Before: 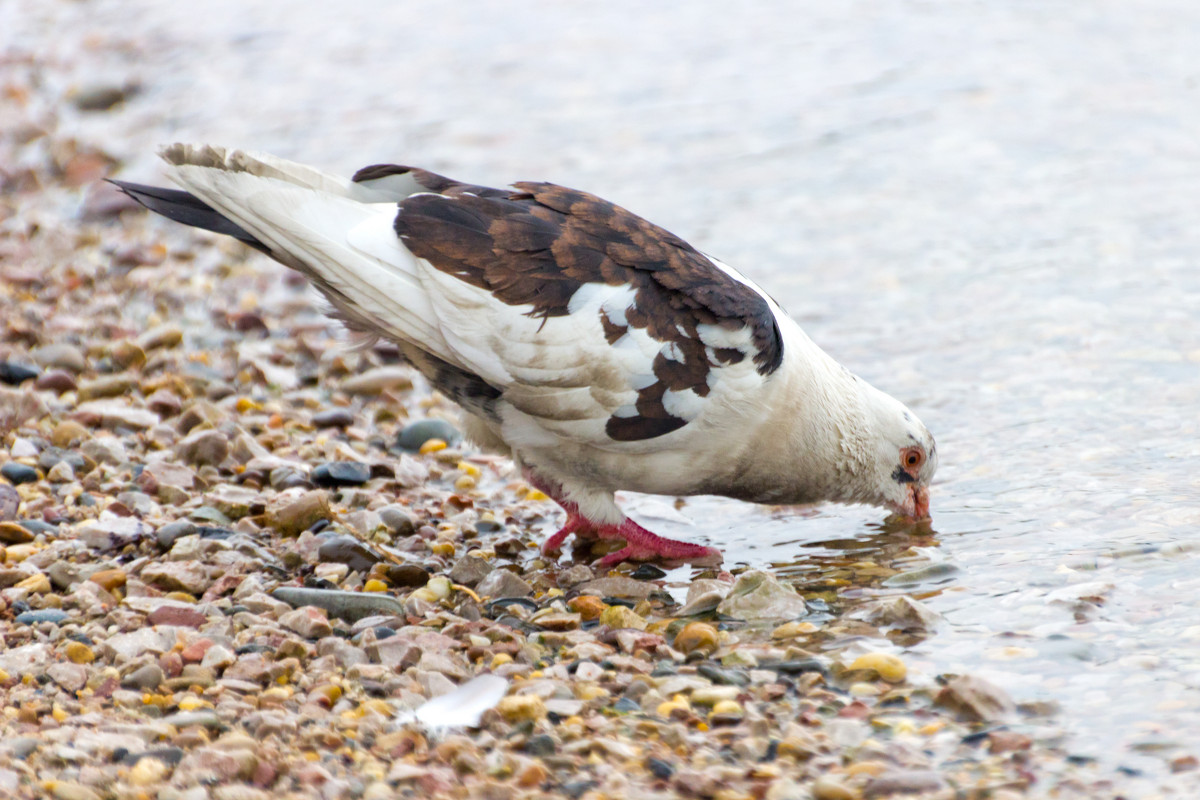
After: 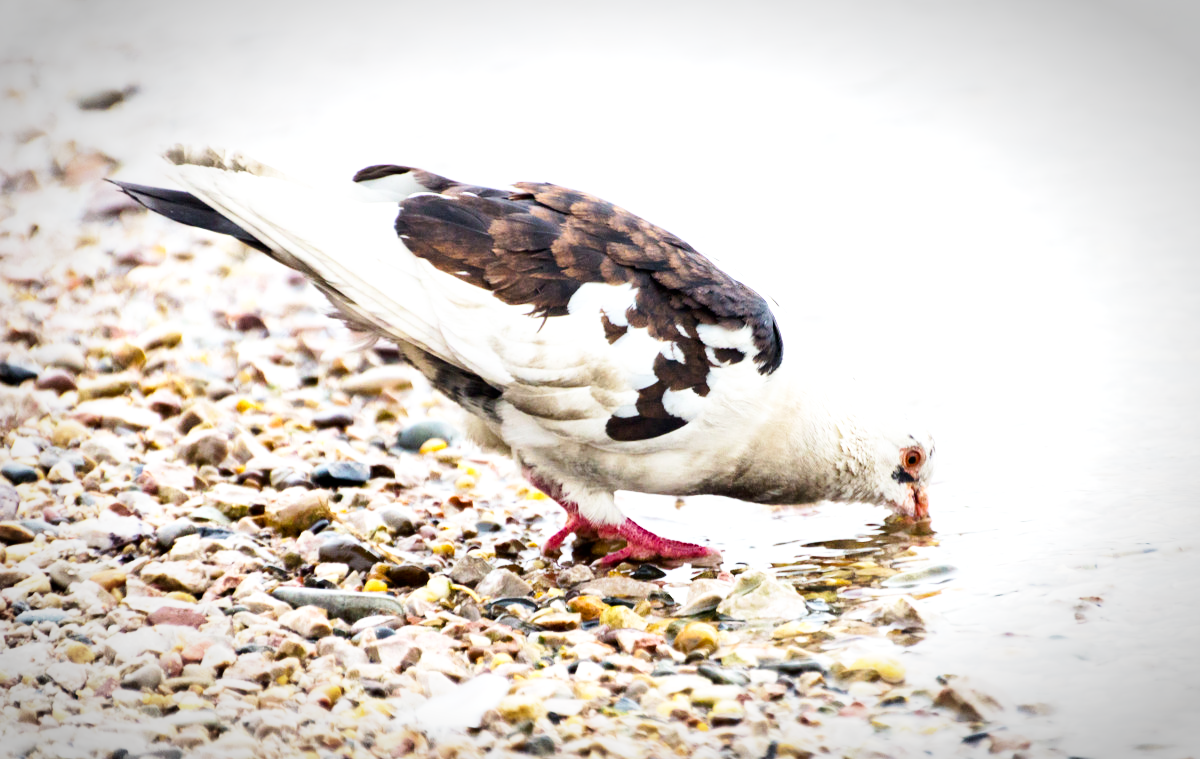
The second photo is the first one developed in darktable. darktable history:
tone equalizer: -8 EV -0.75 EV, -7 EV -0.7 EV, -6 EV -0.6 EV, -5 EV -0.4 EV, -3 EV 0.4 EV, -2 EV 0.6 EV, -1 EV 0.7 EV, +0 EV 0.75 EV, edges refinement/feathering 500, mask exposure compensation -1.57 EV, preserve details no
vignetting: automatic ratio true
base curve: curves: ch0 [(0, 0) (0.005, 0.002) (0.15, 0.3) (0.4, 0.7) (0.75, 0.95) (1, 1)], preserve colors none
crop and rotate: top 0%, bottom 5.097%
